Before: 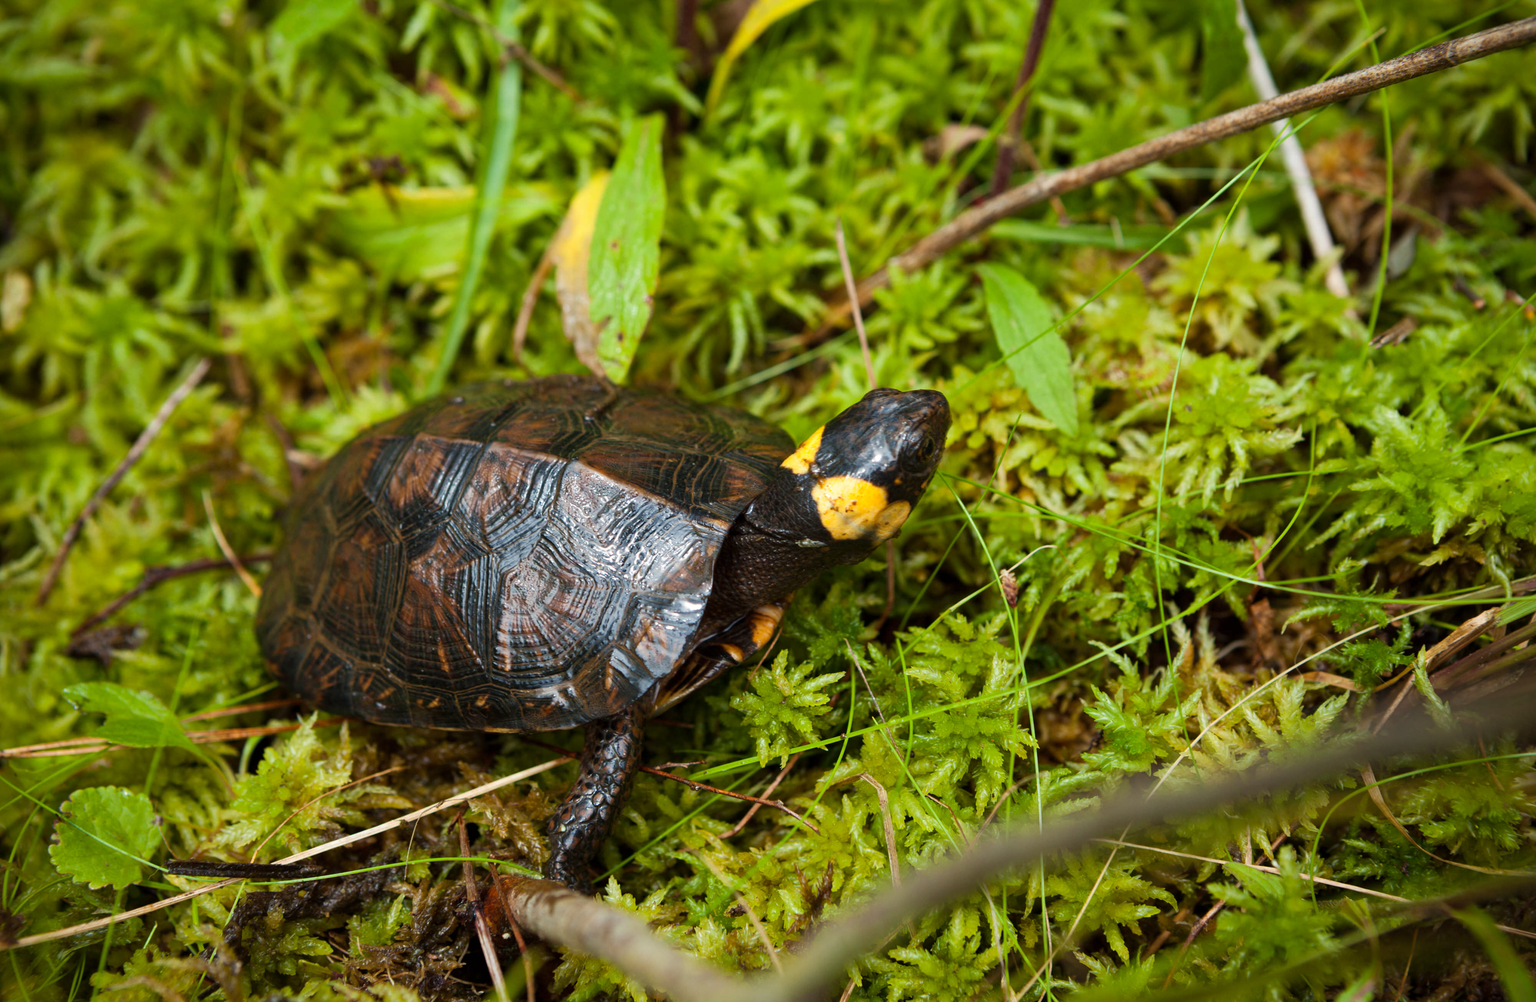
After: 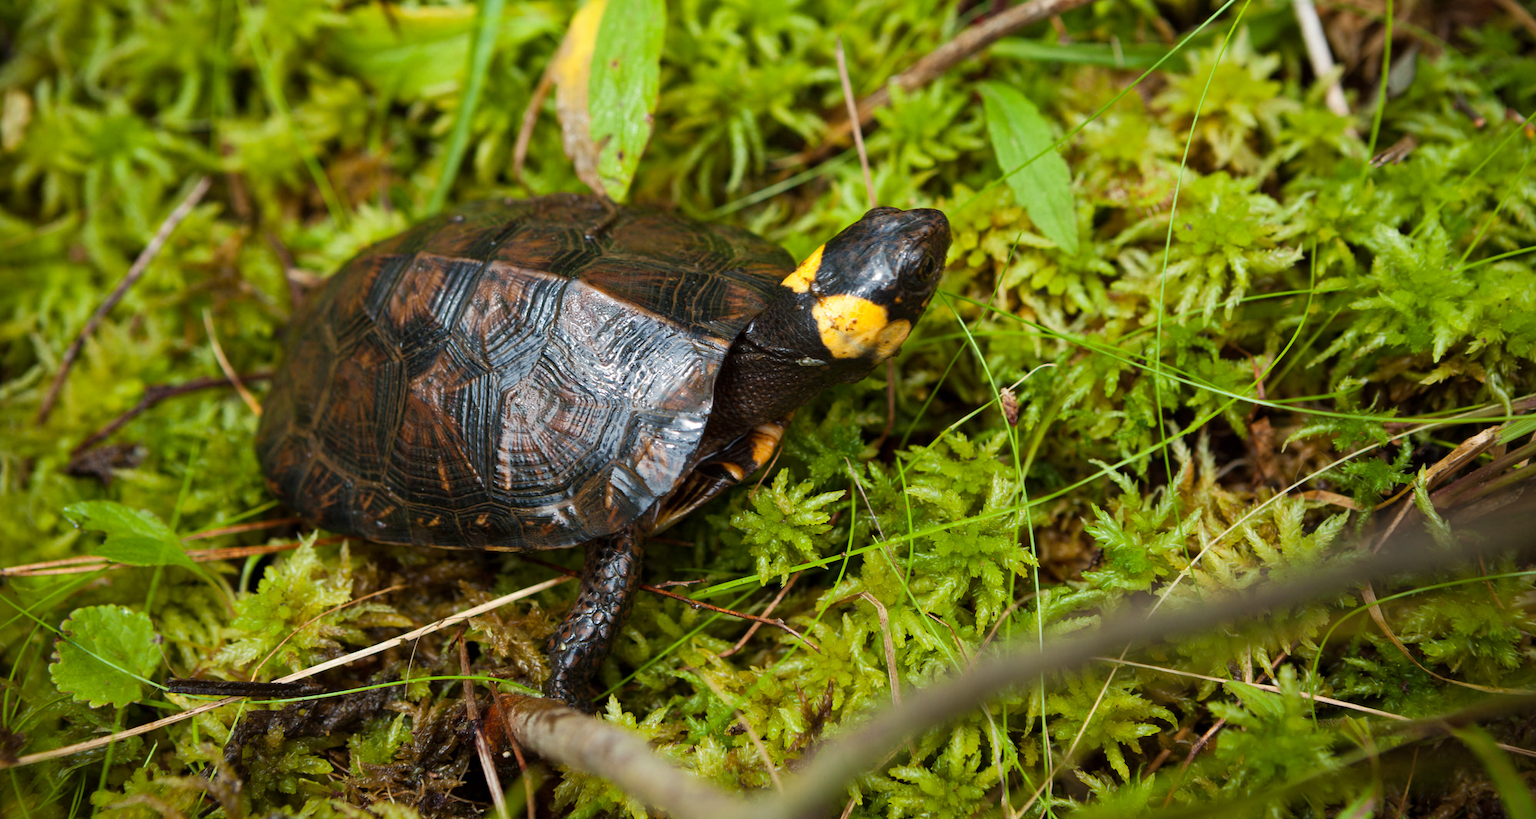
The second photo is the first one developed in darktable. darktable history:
crop and rotate: top 18.14%
